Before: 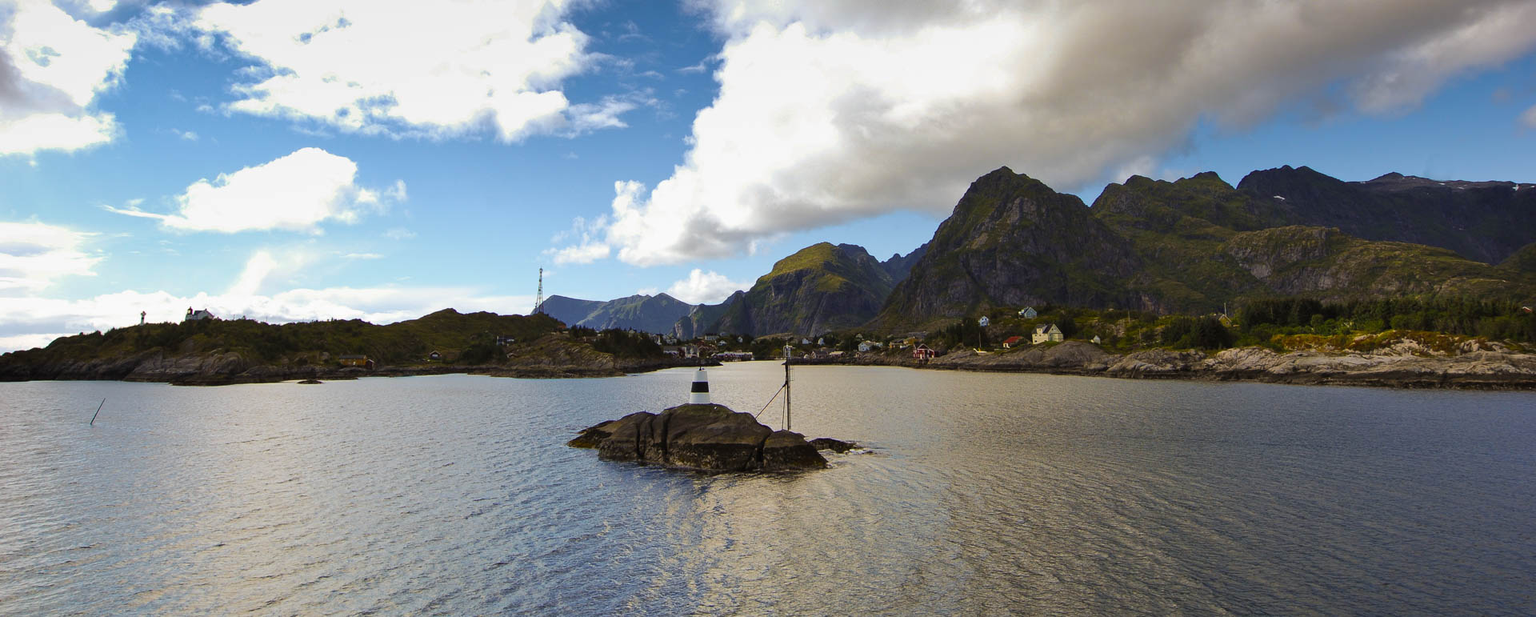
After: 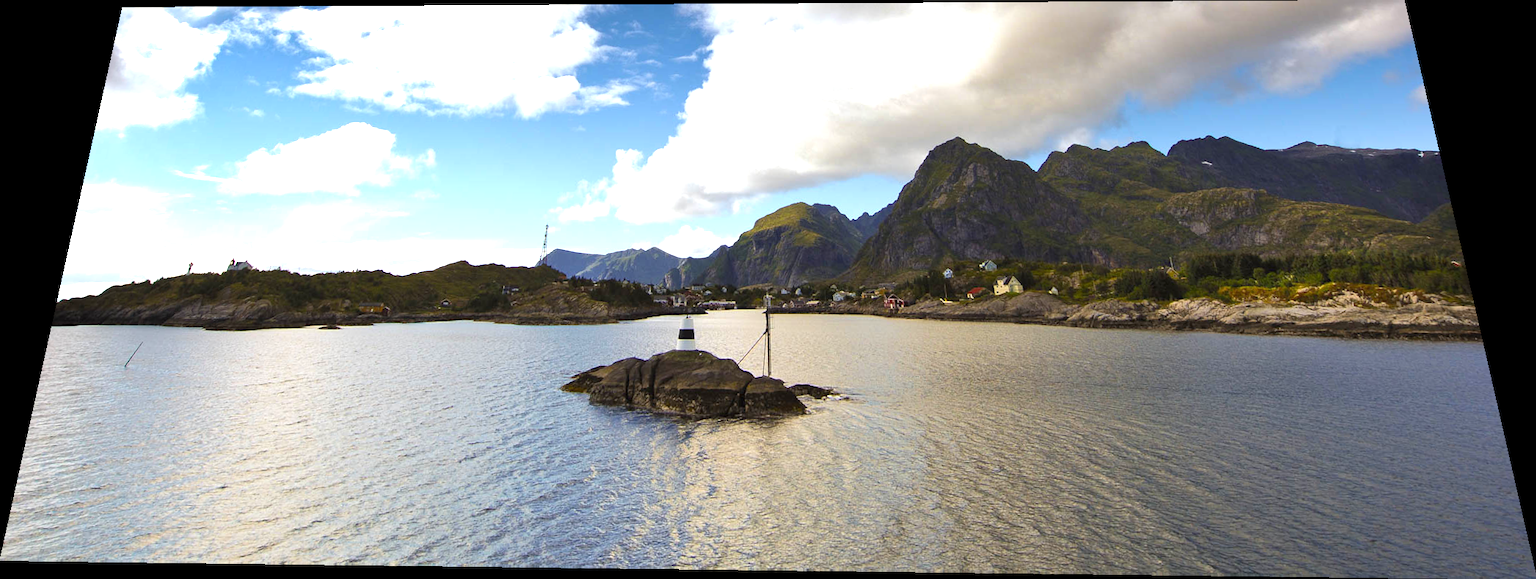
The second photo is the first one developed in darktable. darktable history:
exposure: exposure 0.766 EV, compensate highlight preservation false
rotate and perspective: rotation 0.128°, lens shift (vertical) -0.181, lens shift (horizontal) -0.044, shear 0.001, automatic cropping off
